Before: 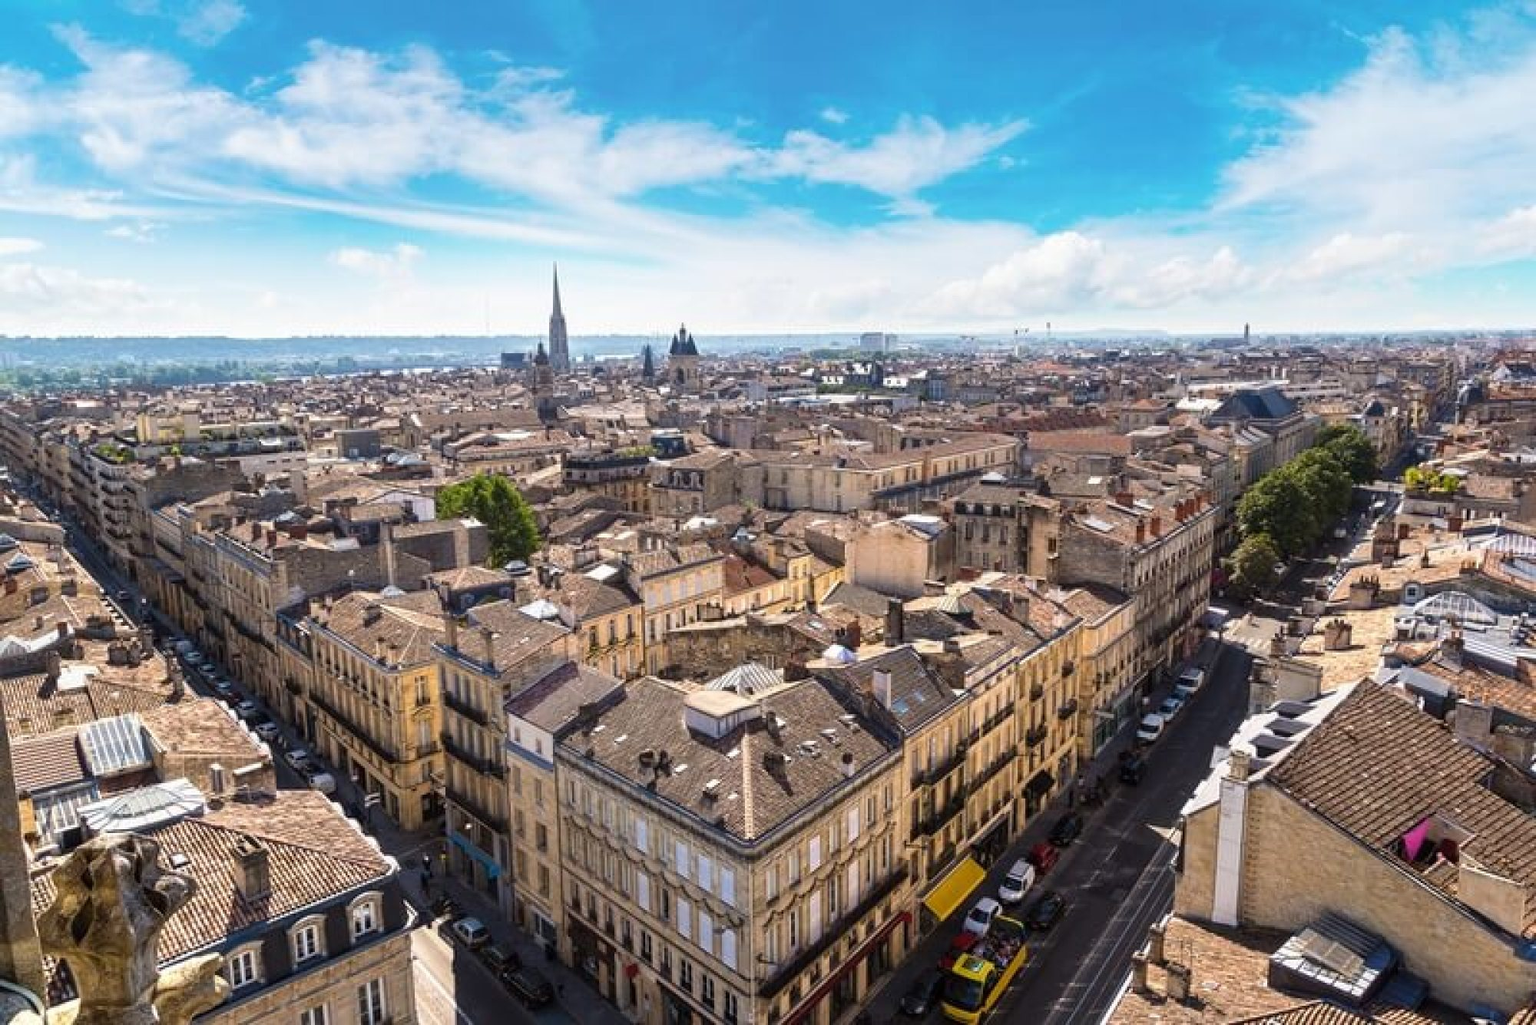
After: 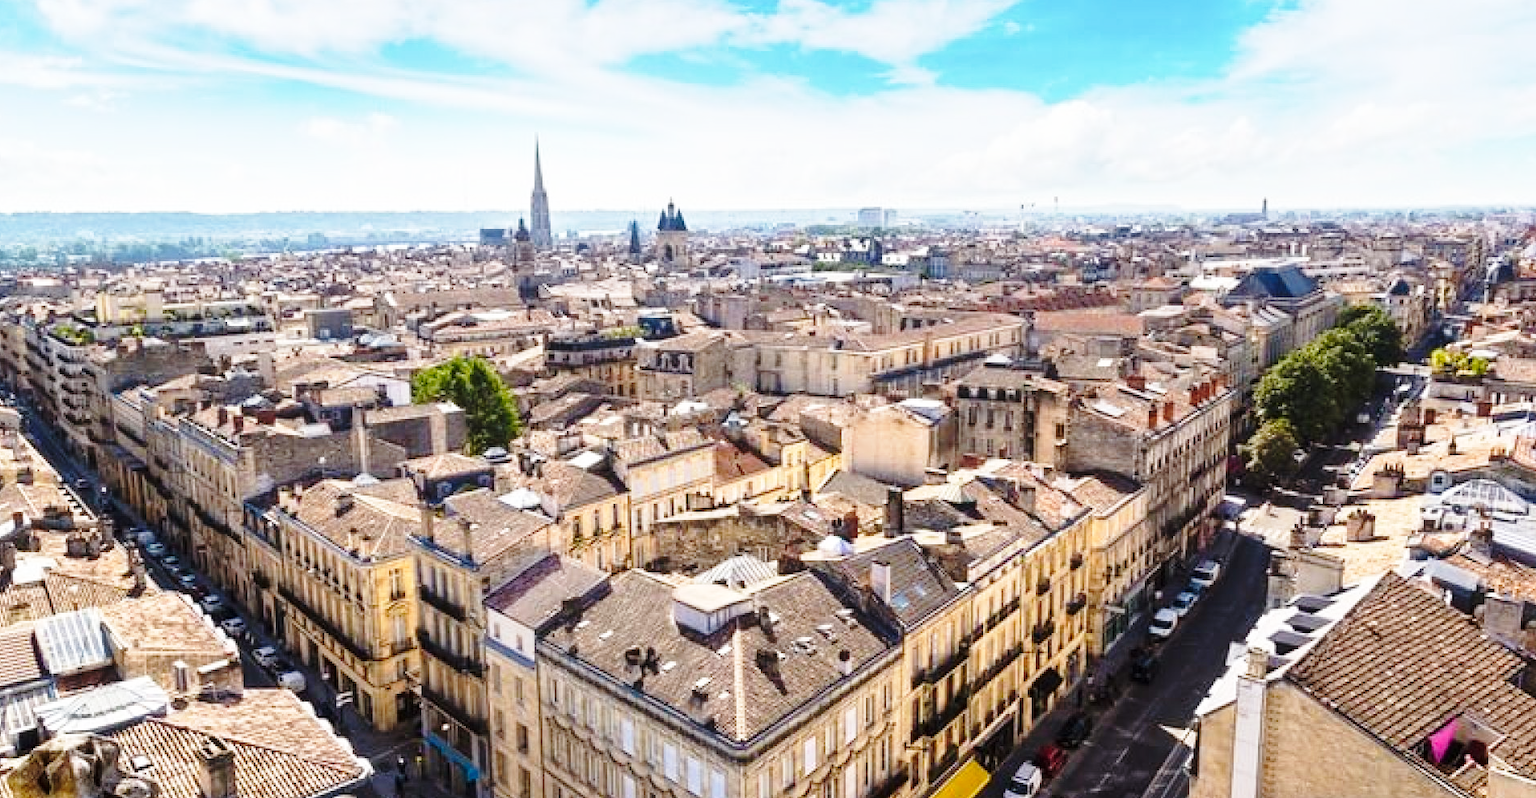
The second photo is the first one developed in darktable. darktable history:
base curve: curves: ch0 [(0, 0) (0.028, 0.03) (0.121, 0.232) (0.46, 0.748) (0.859, 0.968) (1, 1)], preserve colors none
crop and rotate: left 2.991%, top 13.302%, right 1.981%, bottom 12.636%
